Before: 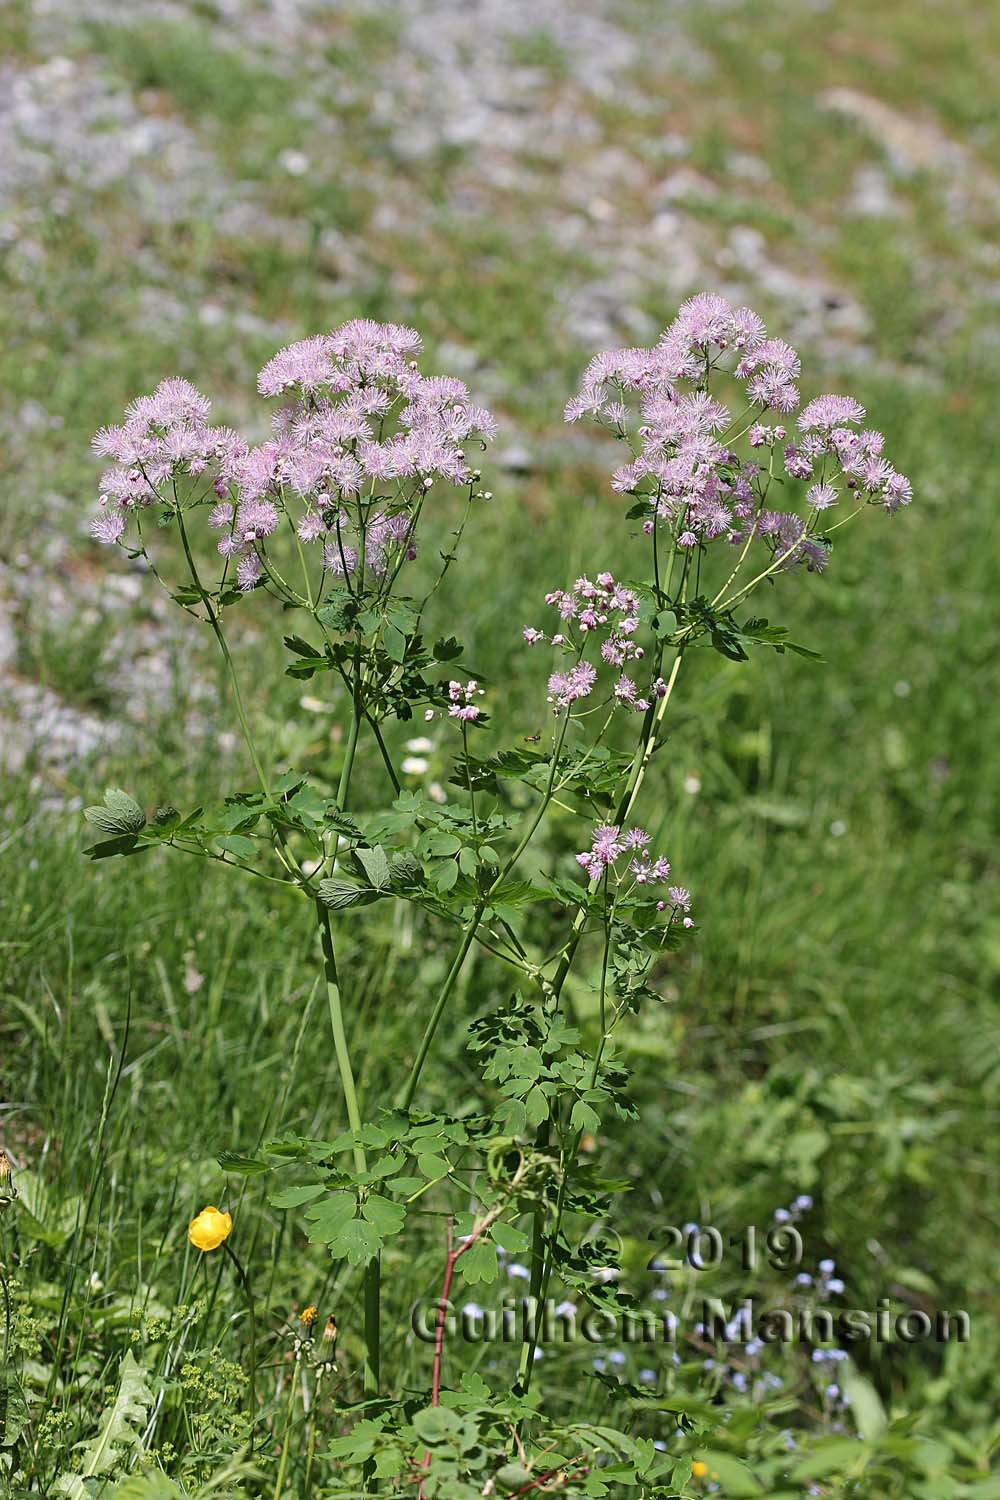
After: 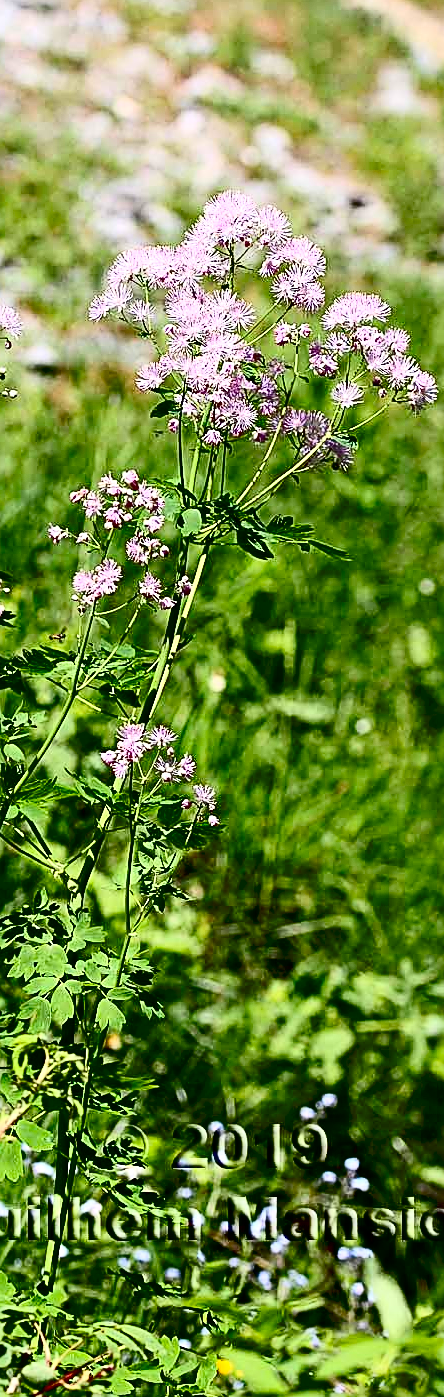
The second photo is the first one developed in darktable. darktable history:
contrast brightness saturation: contrast 0.413, brightness 0.044, saturation 0.265
crop: left 47.519%, top 6.803%, right 8.039%
exposure: black level correction 0.031, exposure 0.331 EV, compensate highlight preservation false
sharpen: amount 0.589
